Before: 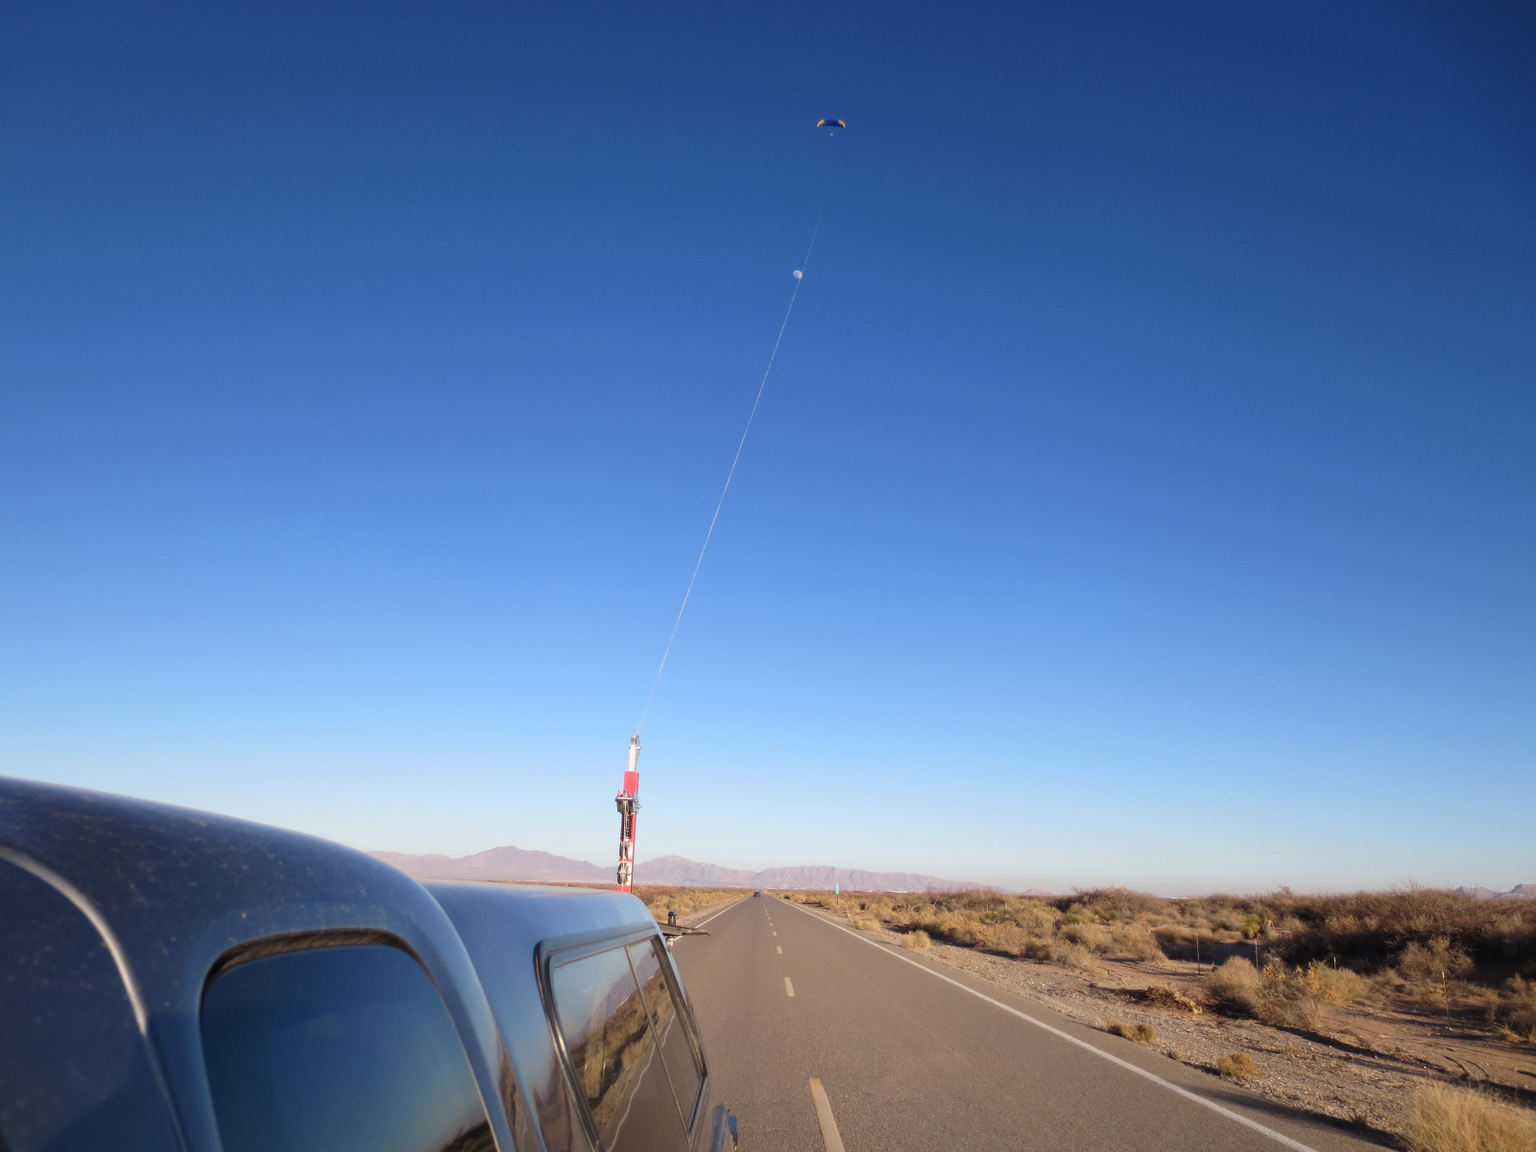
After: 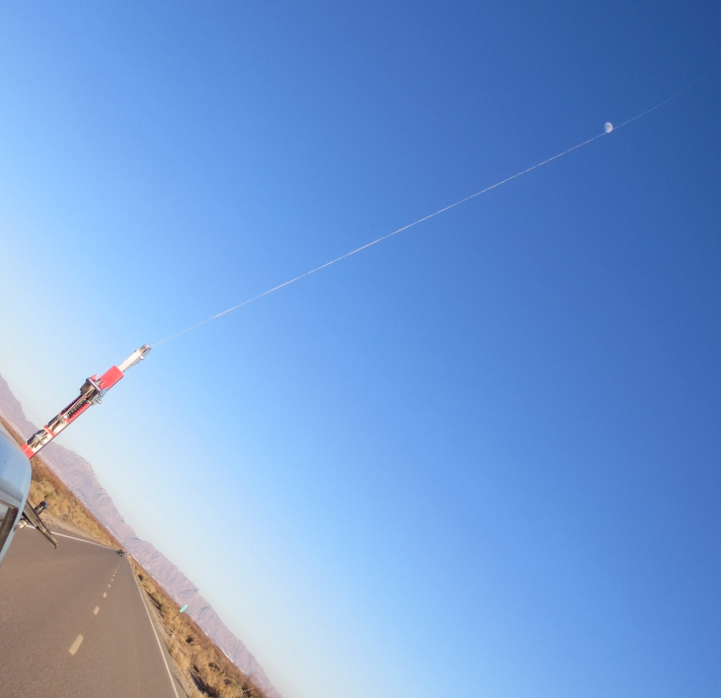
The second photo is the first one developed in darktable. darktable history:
shadows and highlights: shadows 61.84, white point adjustment 0.507, highlights -33.27, compress 83.47%
crop and rotate: angle -45.11°, top 16.321%, right 0.859%, bottom 11.696%
local contrast: detail 109%
